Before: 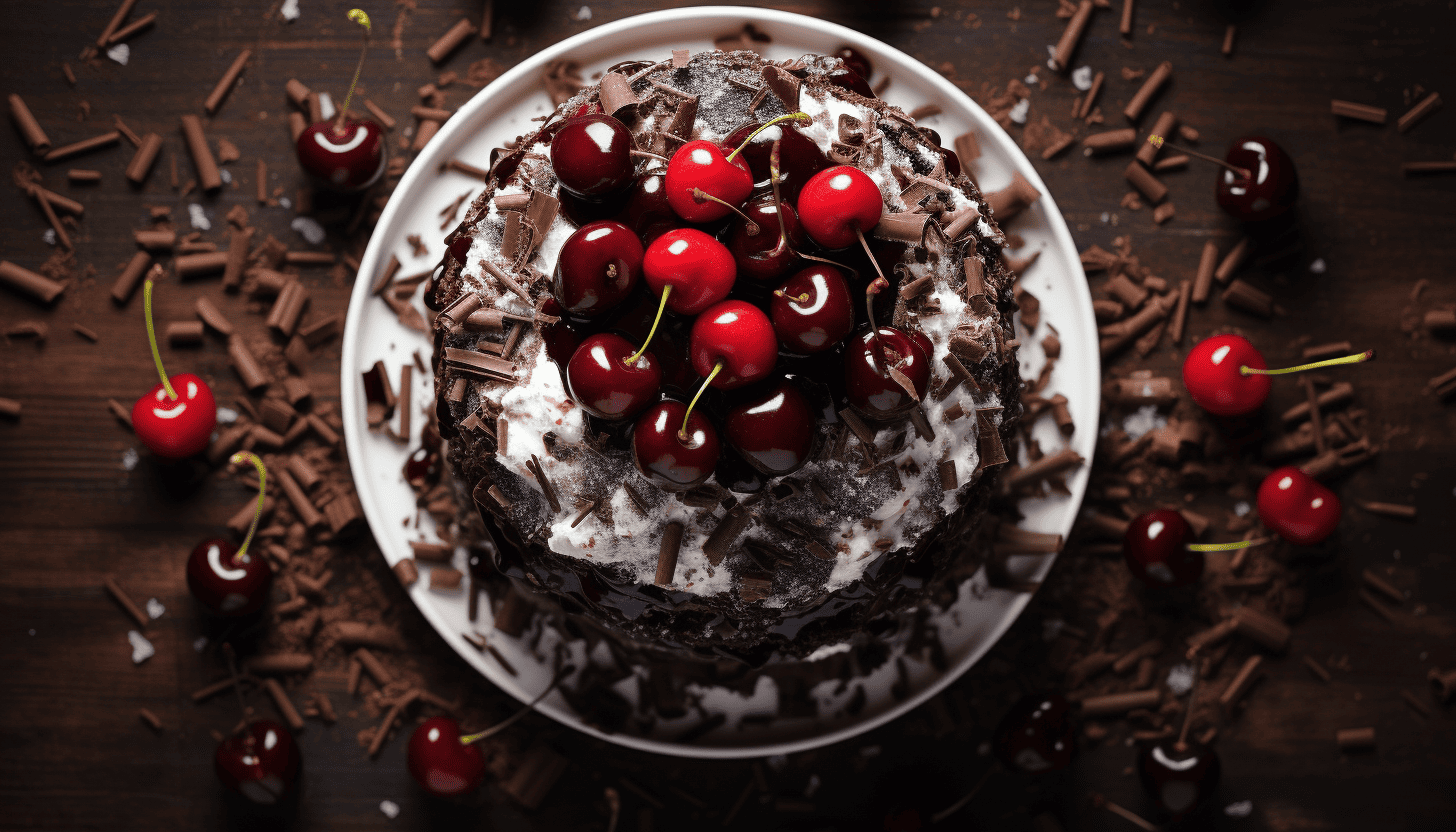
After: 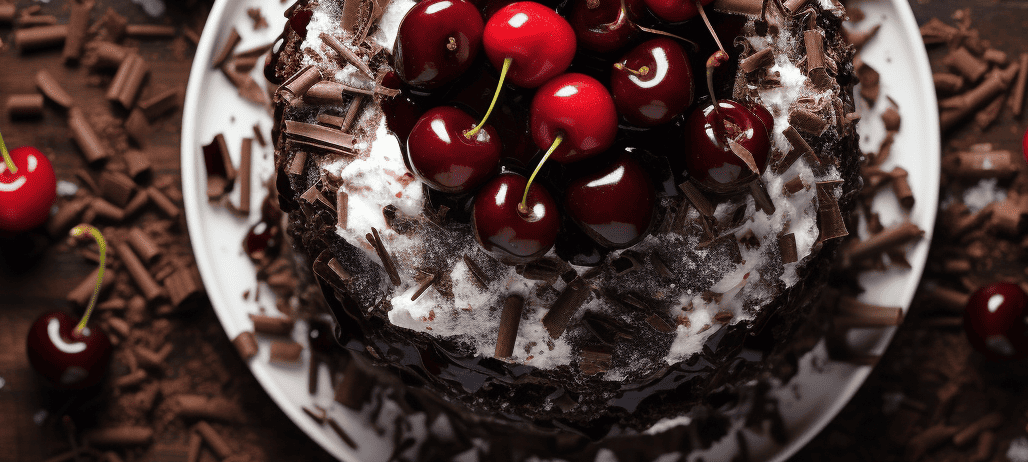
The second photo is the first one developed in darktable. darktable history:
crop: left 11.054%, top 27.37%, right 18.288%, bottom 17.049%
color correction: highlights b* -0.043
